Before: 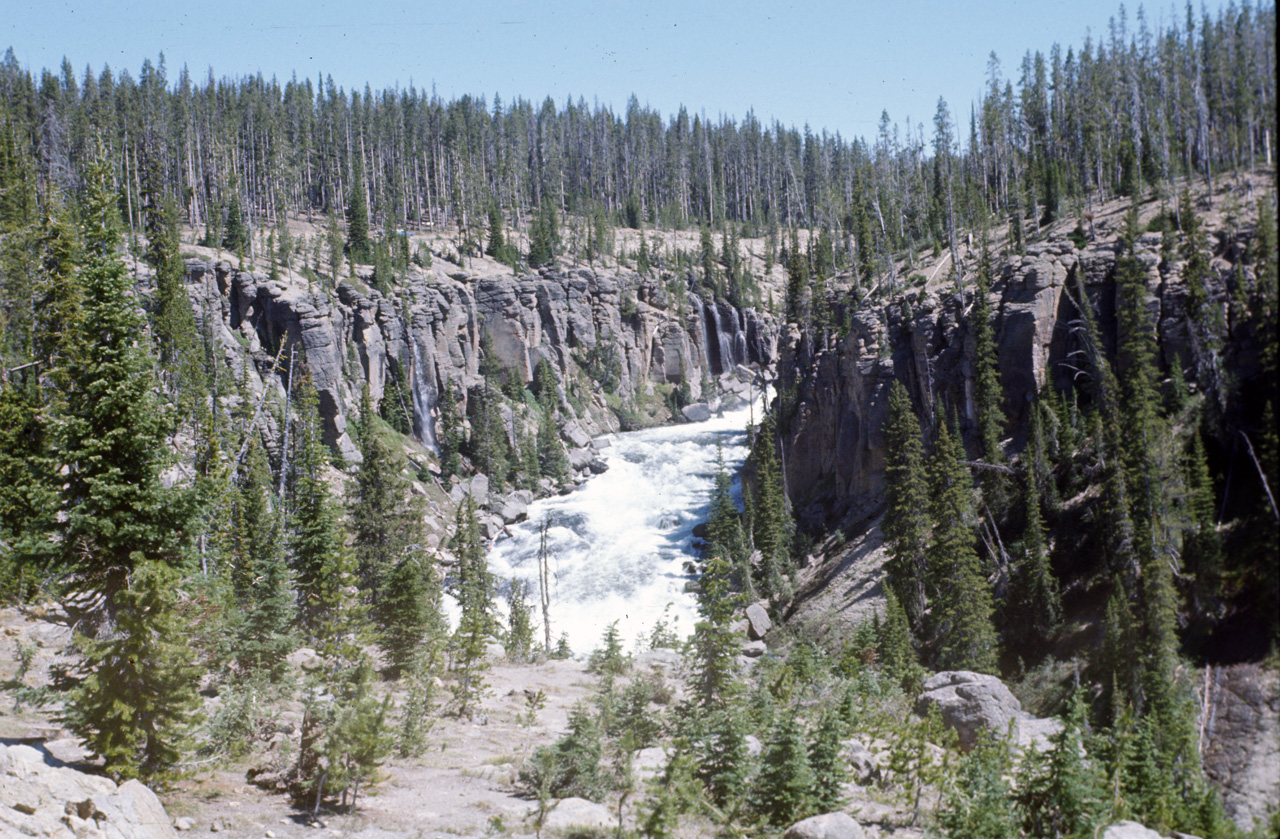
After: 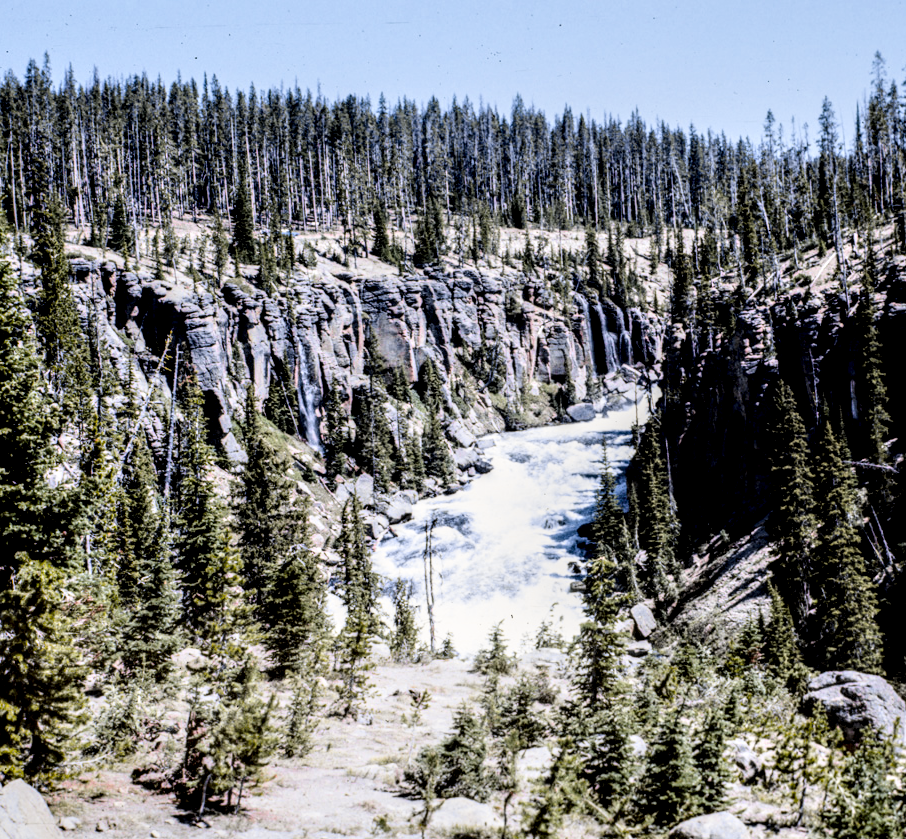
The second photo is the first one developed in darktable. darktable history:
local contrast: highlights 19%, detail 186%
tone curve: curves: ch0 [(0, 0) (0.087, 0.054) (0.281, 0.245) (0.506, 0.526) (0.8, 0.824) (0.994, 0.955)]; ch1 [(0, 0) (0.27, 0.195) (0.406, 0.435) (0.452, 0.474) (0.495, 0.5) (0.514, 0.508) (0.537, 0.556) (0.654, 0.689) (1, 1)]; ch2 [(0, 0) (0.269, 0.299) (0.459, 0.441) (0.498, 0.499) (0.523, 0.52) (0.551, 0.549) (0.633, 0.625) (0.659, 0.681) (0.718, 0.764) (1, 1)], color space Lab, independent channels, preserve colors none
filmic rgb: black relative exposure -5 EV, hardness 2.88, contrast 1.5
color balance: output saturation 120%
crop and rotate: left 9.061%, right 20.142%
